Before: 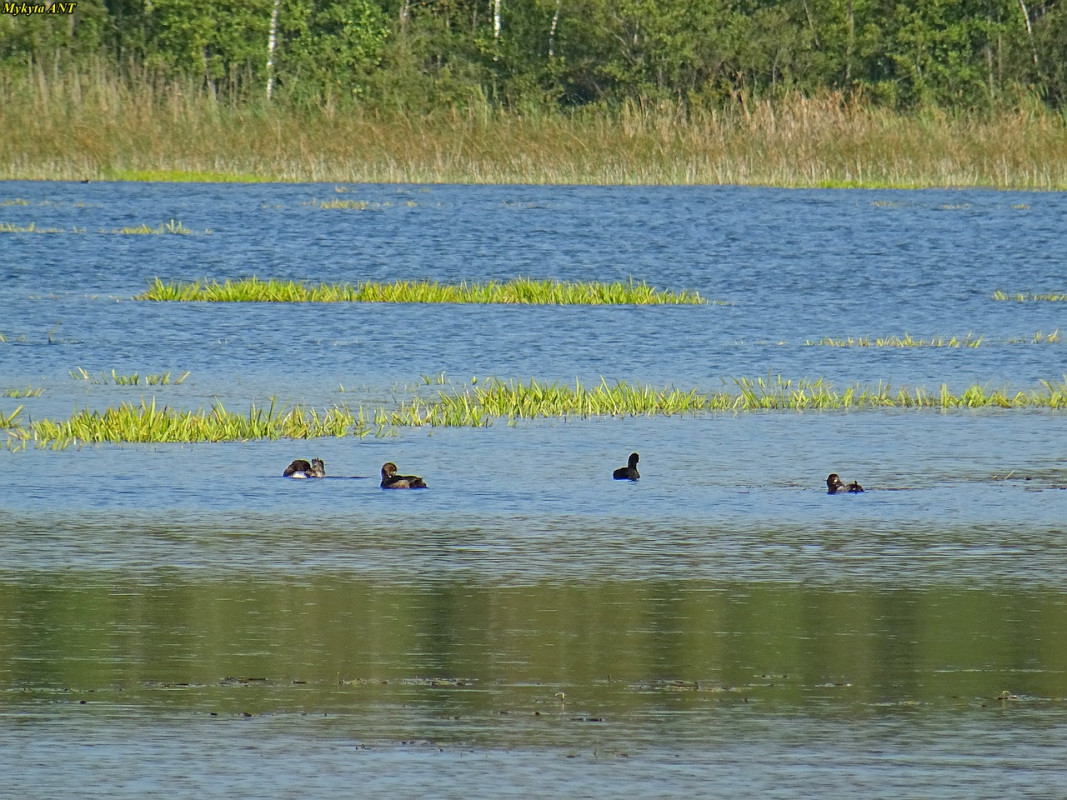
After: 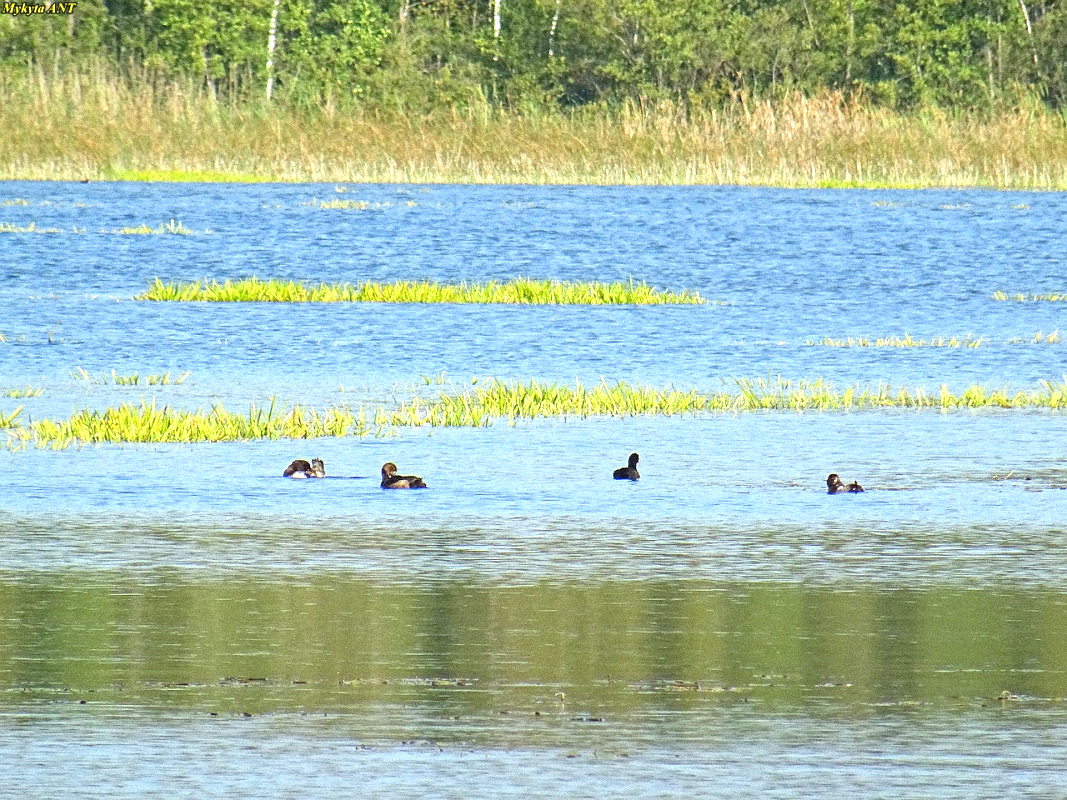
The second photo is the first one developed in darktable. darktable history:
grain: mid-tones bias 0%
exposure: black level correction 0, exposure 1.2 EV, compensate highlight preservation false
